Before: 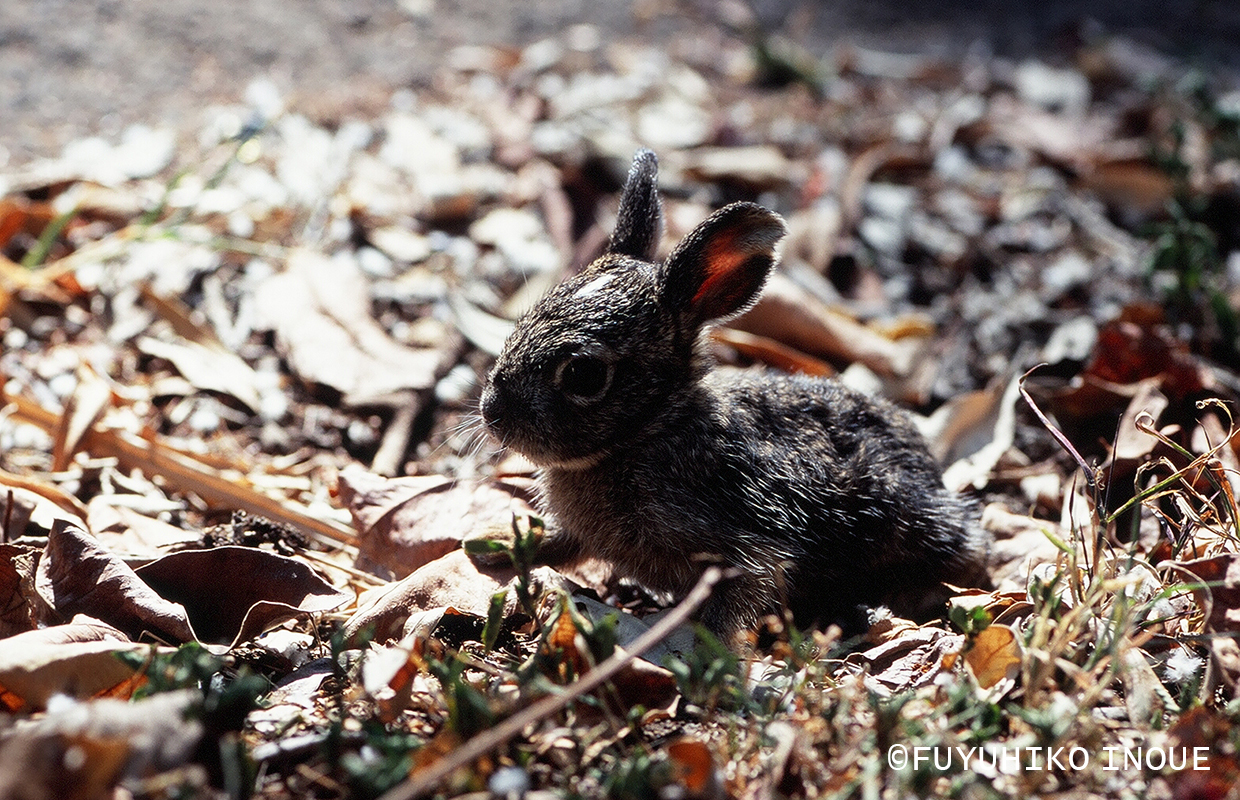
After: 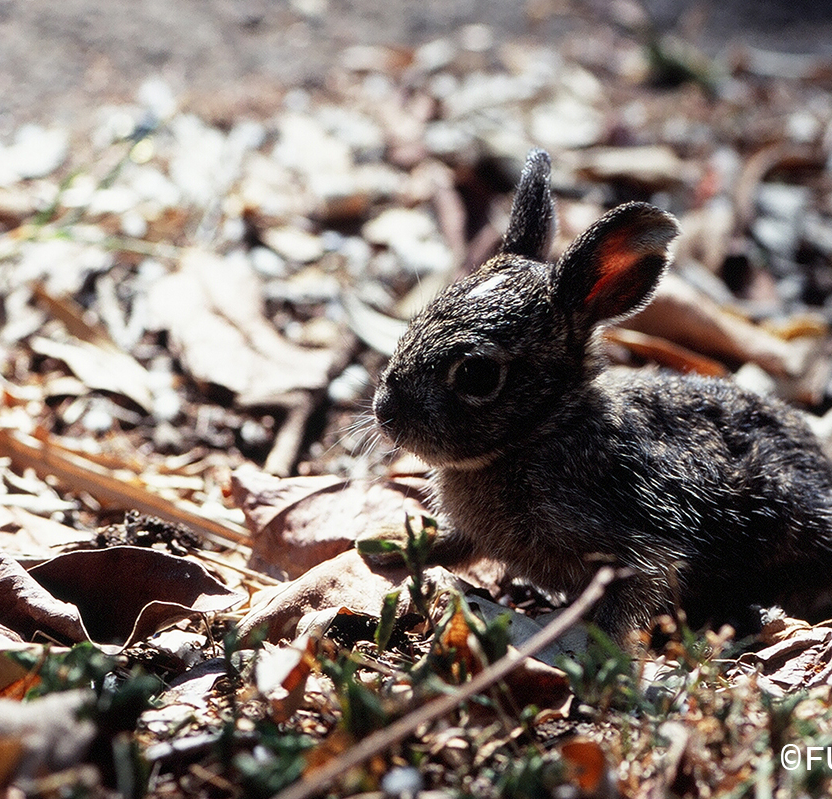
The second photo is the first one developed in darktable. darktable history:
crop and rotate: left 8.654%, right 24.208%
